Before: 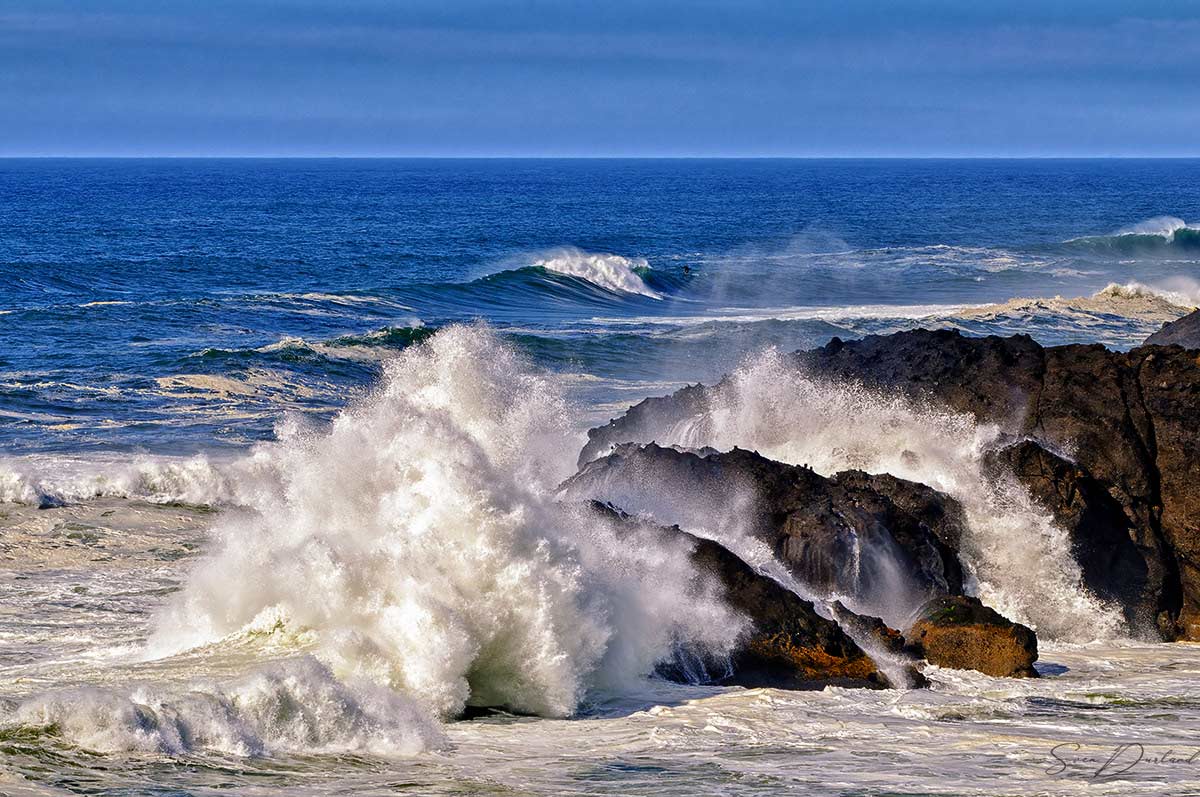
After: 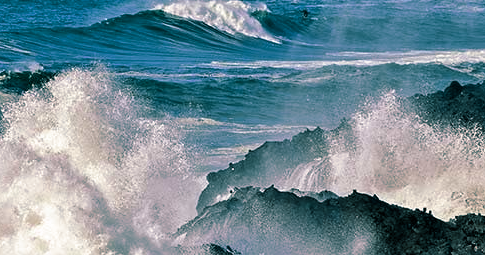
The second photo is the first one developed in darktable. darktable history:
crop: left 31.751%, top 32.172%, right 27.8%, bottom 35.83%
split-toning: shadows › hue 186.43°, highlights › hue 49.29°, compress 30.29%
